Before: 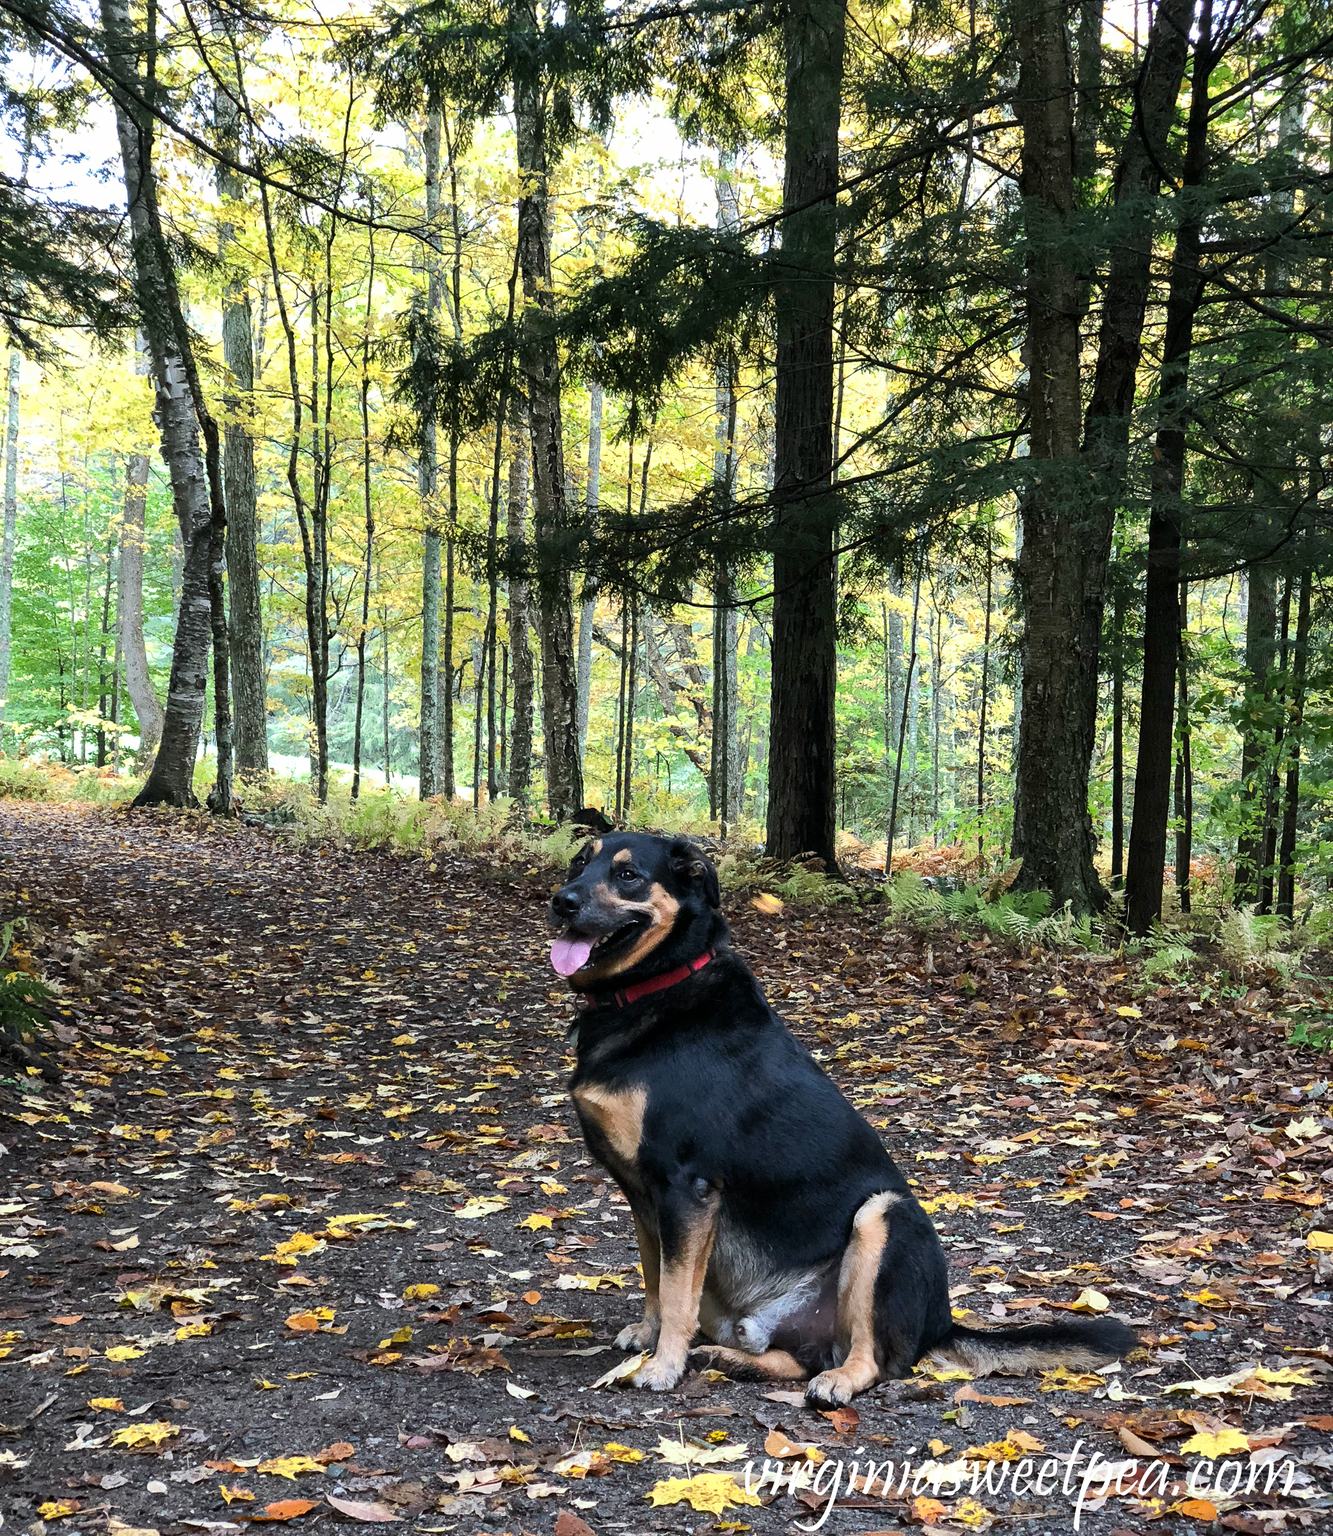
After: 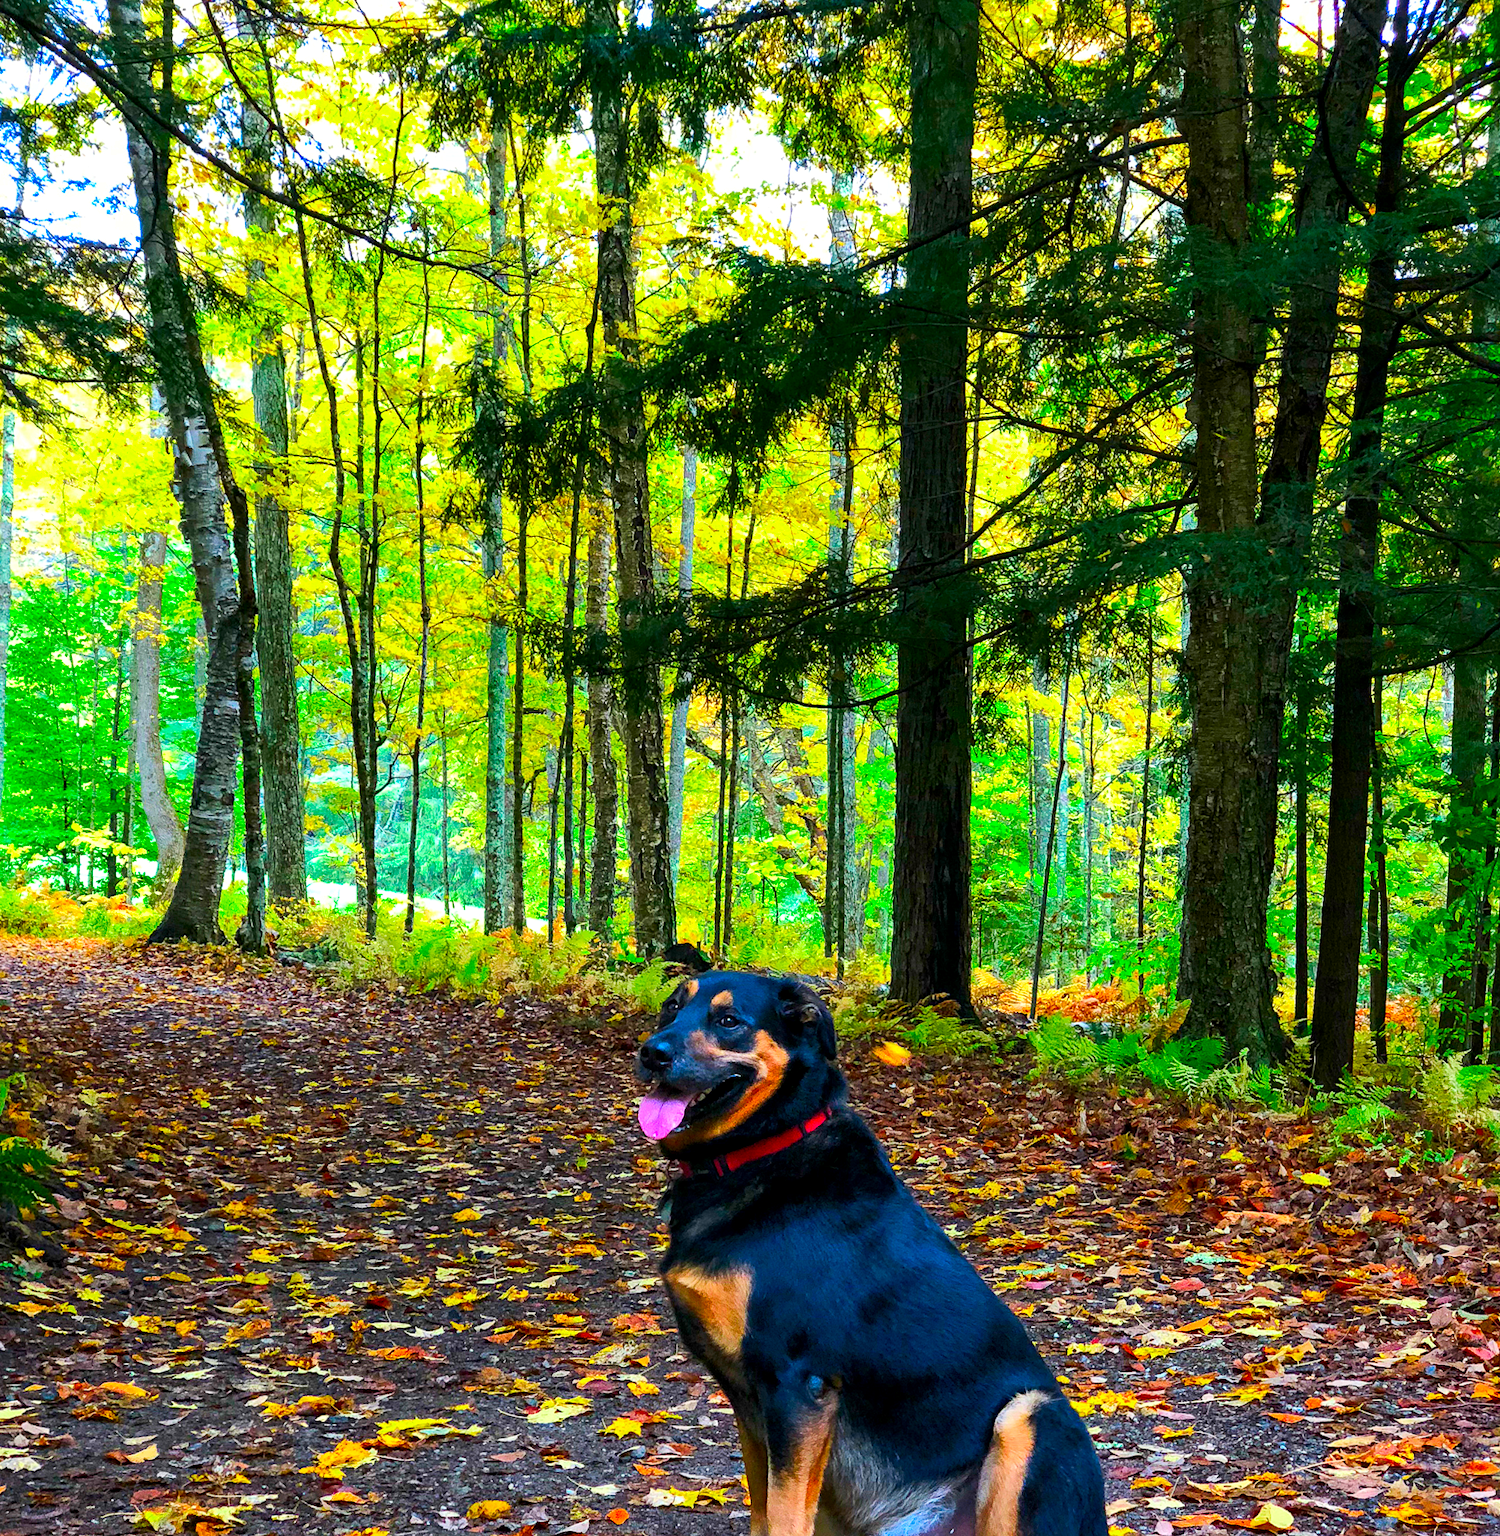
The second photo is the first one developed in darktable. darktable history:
local contrast: highlights 100%, shadows 100%, detail 120%, midtone range 0.2
crop and rotate: angle 0.2°, left 0.275%, right 3.127%, bottom 14.18%
color correction: saturation 3
